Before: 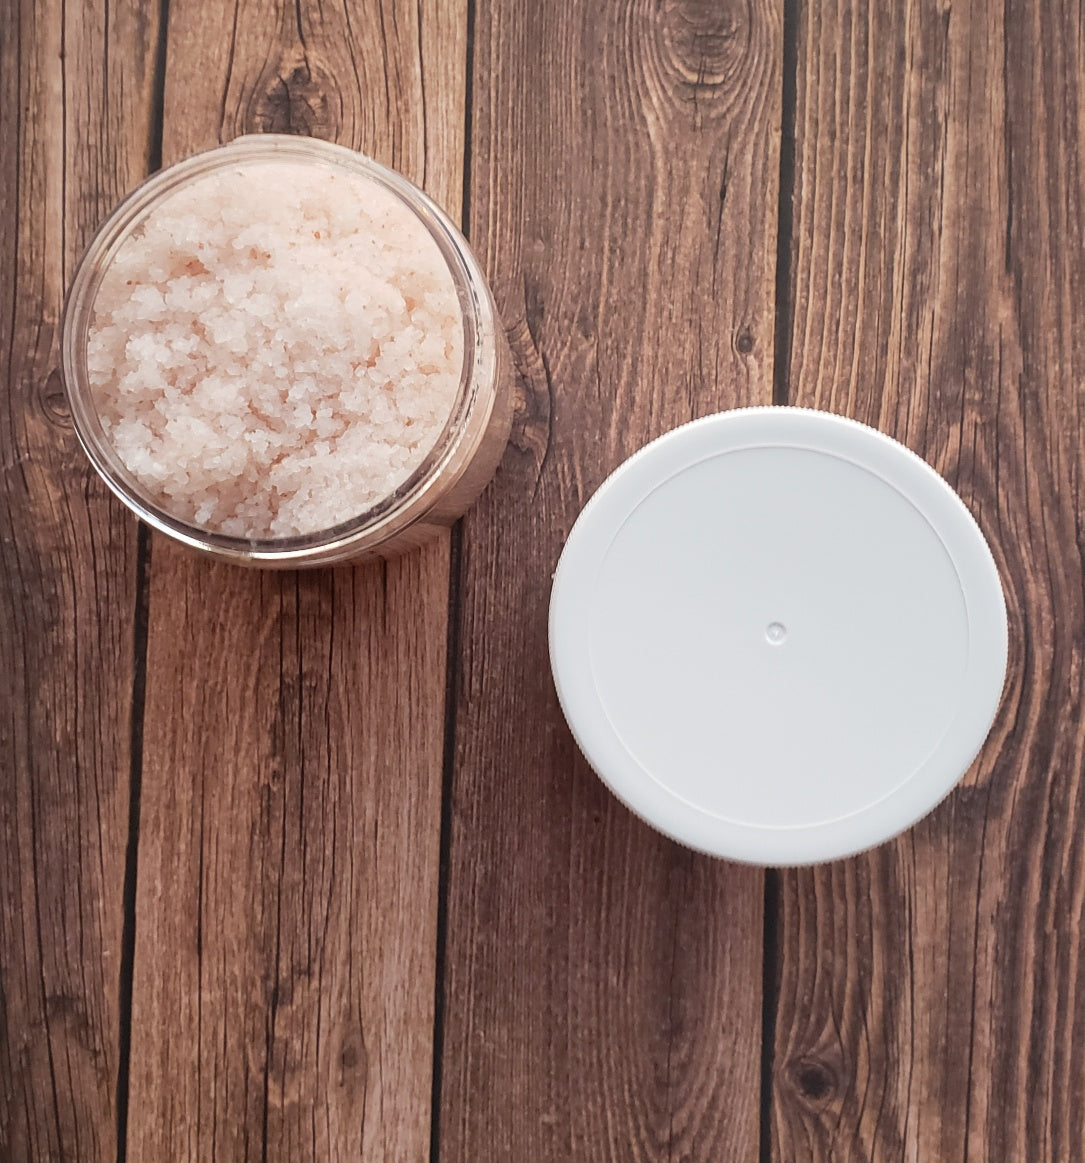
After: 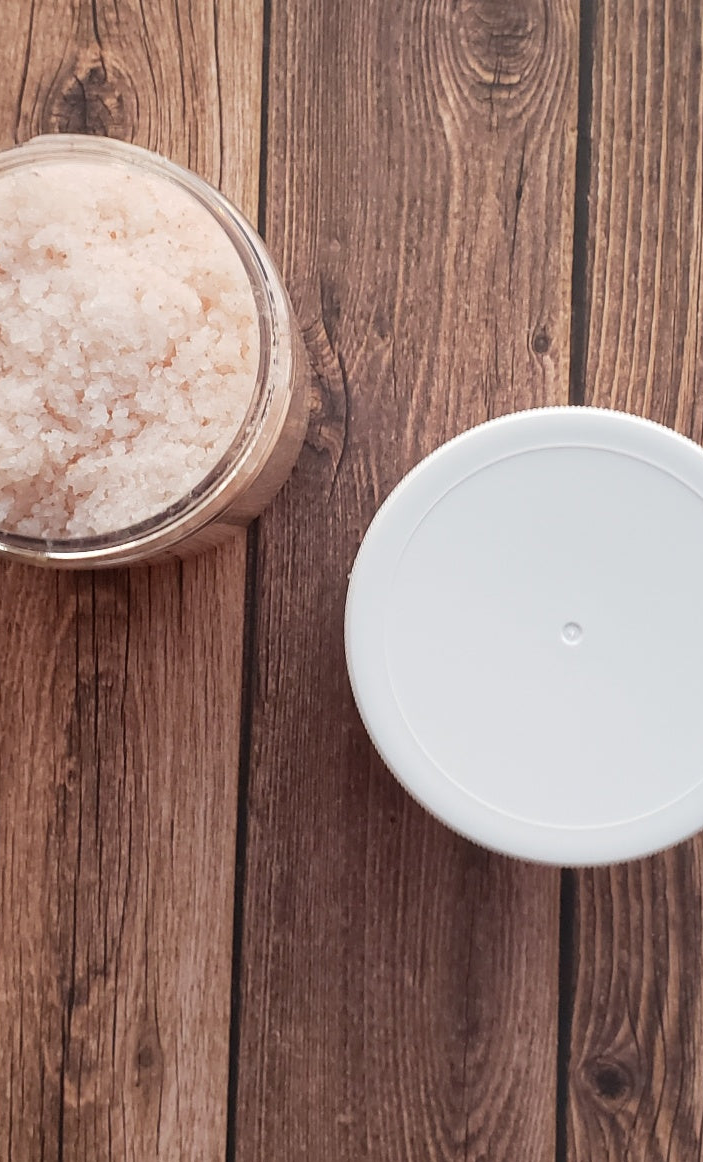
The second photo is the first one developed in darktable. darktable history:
crop and rotate: left 18.86%, right 16.309%
